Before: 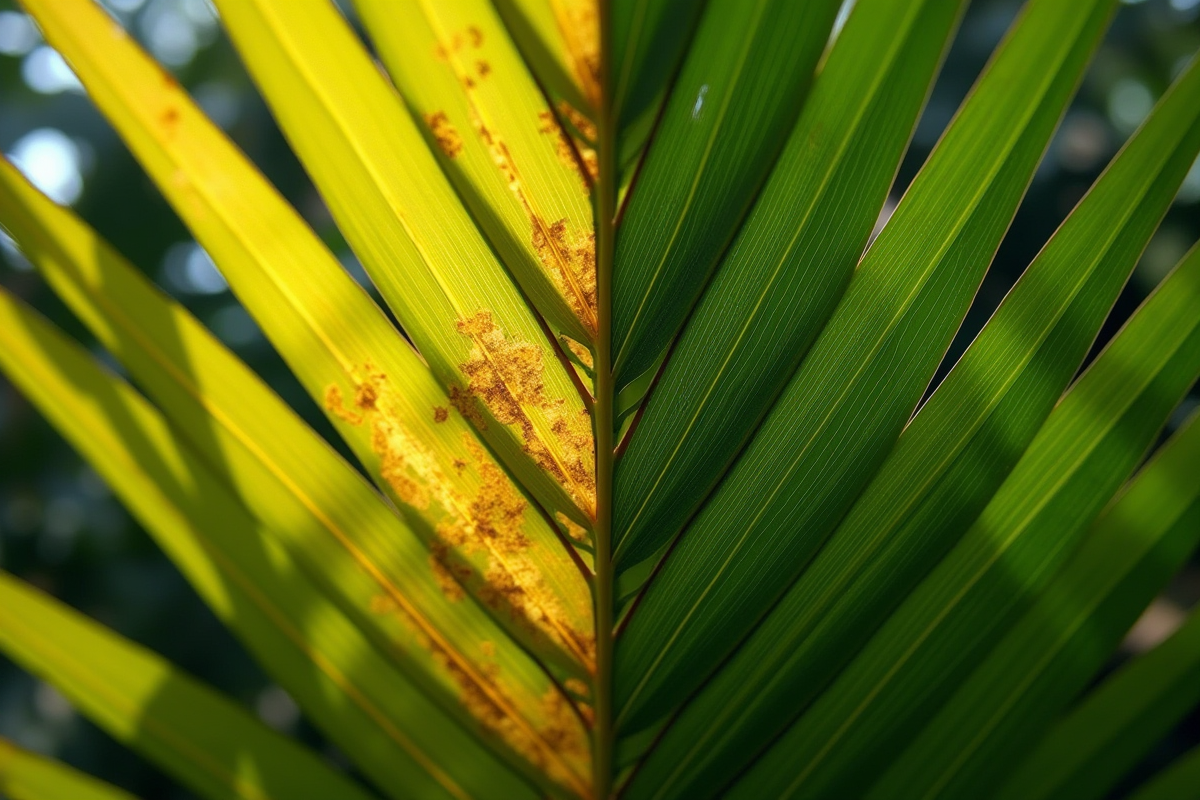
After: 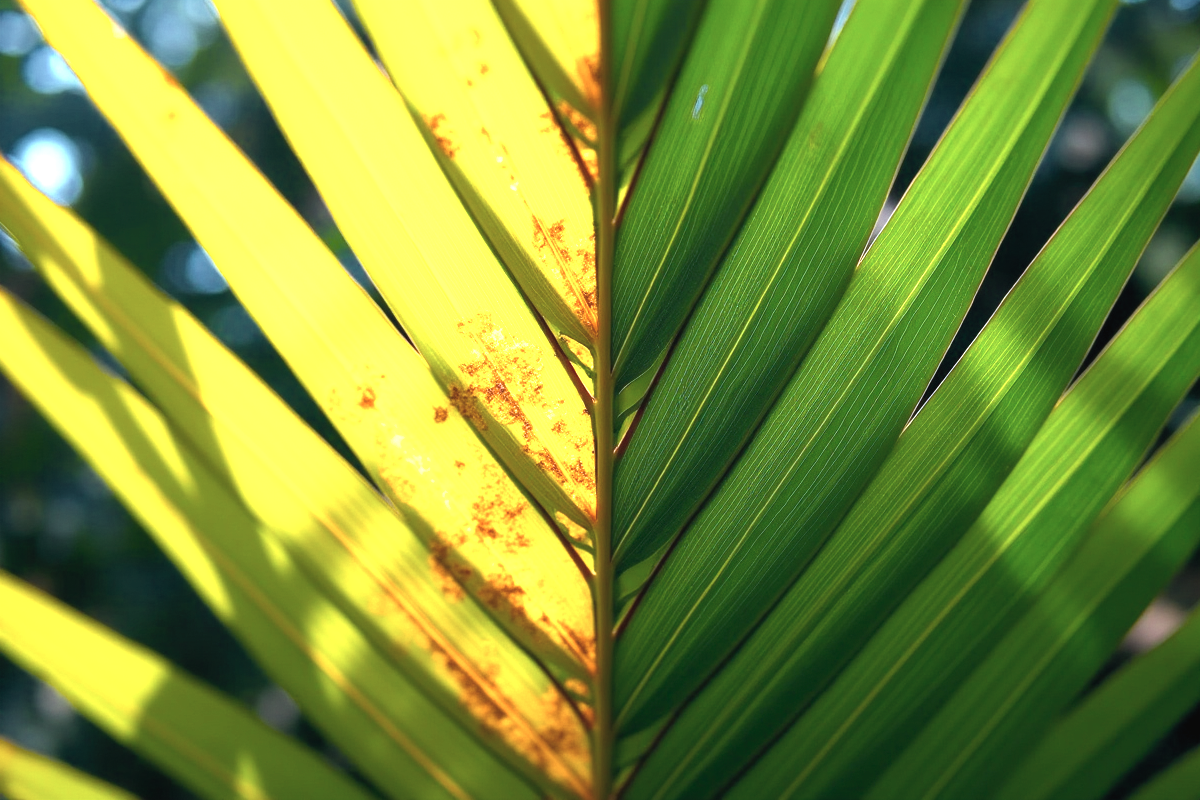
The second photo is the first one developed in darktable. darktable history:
tone equalizer: -8 EV -0.417 EV, -7 EV -0.389 EV, -6 EV -0.333 EV, -5 EV -0.222 EV, -3 EV 0.222 EV, -2 EV 0.333 EV, -1 EV 0.389 EV, +0 EV 0.417 EV, edges refinement/feathering 500, mask exposure compensation -1.57 EV, preserve details no
color calibration: output R [1.422, -0.35, -0.252, 0], output G [-0.238, 1.259, -0.084, 0], output B [-0.081, -0.196, 1.58, 0], output brightness [0.49, 0.671, -0.57, 0], illuminant same as pipeline (D50), adaptation none (bypass), saturation algorithm version 1 (2020)
contrast brightness saturation: contrast -0.05, saturation -0.41
